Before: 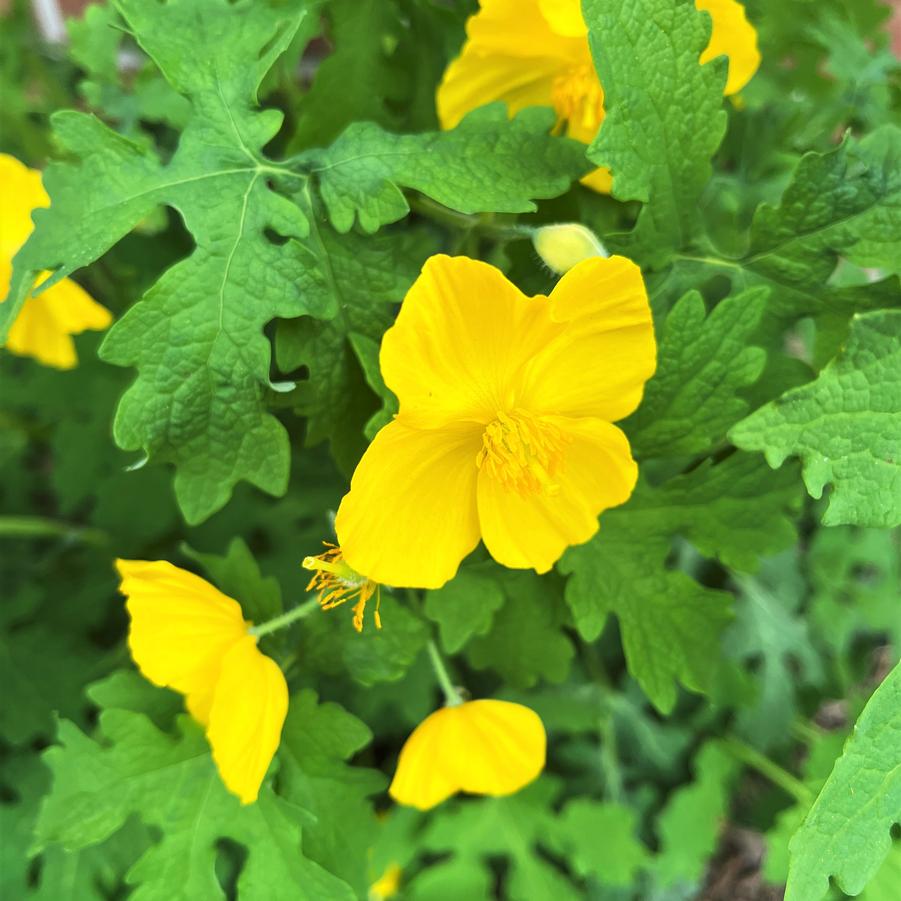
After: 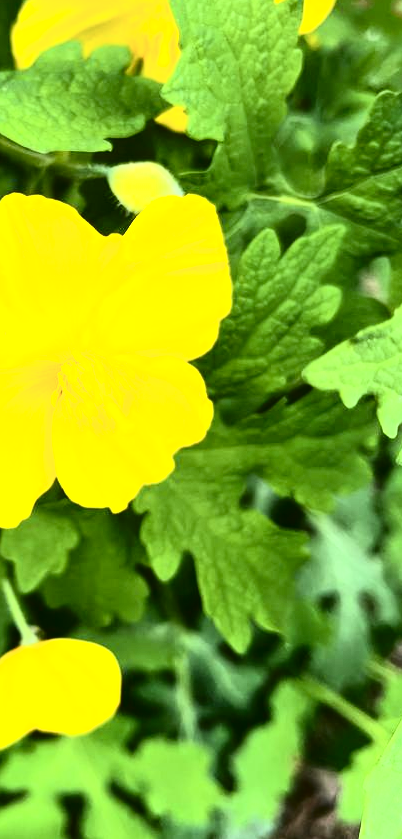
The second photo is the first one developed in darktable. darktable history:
crop: left 47.235%, top 6.828%, right 8.038%
tone curve: curves: ch0 [(0, 0) (0.003, 0.003) (0.011, 0.006) (0.025, 0.01) (0.044, 0.015) (0.069, 0.02) (0.1, 0.027) (0.136, 0.036) (0.177, 0.05) (0.224, 0.07) (0.277, 0.12) (0.335, 0.208) (0.399, 0.334) (0.468, 0.473) (0.543, 0.636) (0.623, 0.795) (0.709, 0.907) (0.801, 0.97) (0.898, 0.989) (1, 1)], color space Lab, independent channels, preserve colors none
color balance rgb: global offset › luminance 0.261%, white fulcrum 0.063 EV, perceptual saturation grading › global saturation 8.965%, global vibrance 20%
haze removal: strength -0.095, compatibility mode true, adaptive false
